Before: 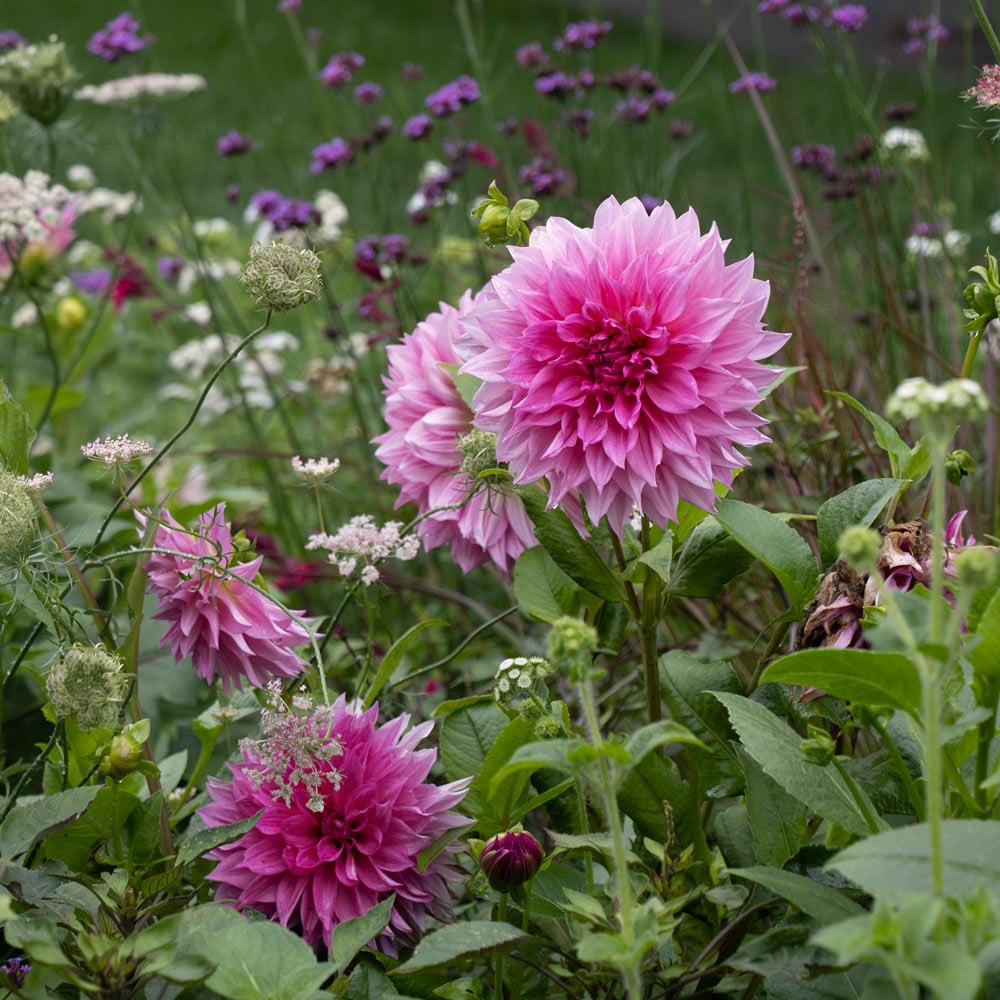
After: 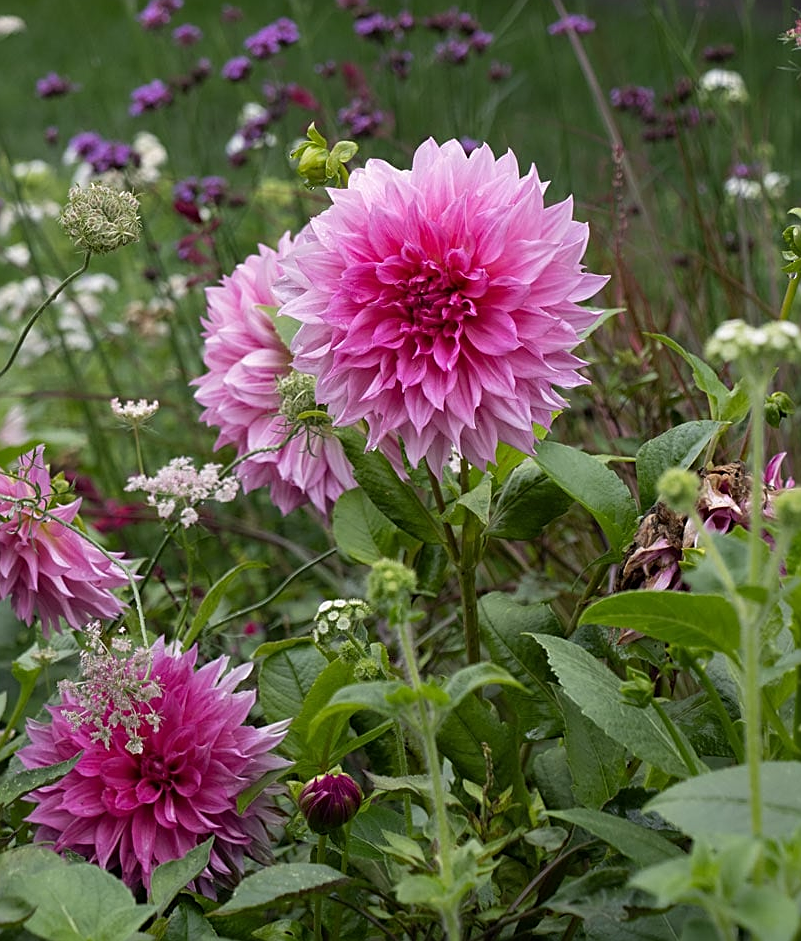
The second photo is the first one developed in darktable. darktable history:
crop and rotate: left 18.11%, top 5.858%, right 1.759%
sharpen: on, module defaults
